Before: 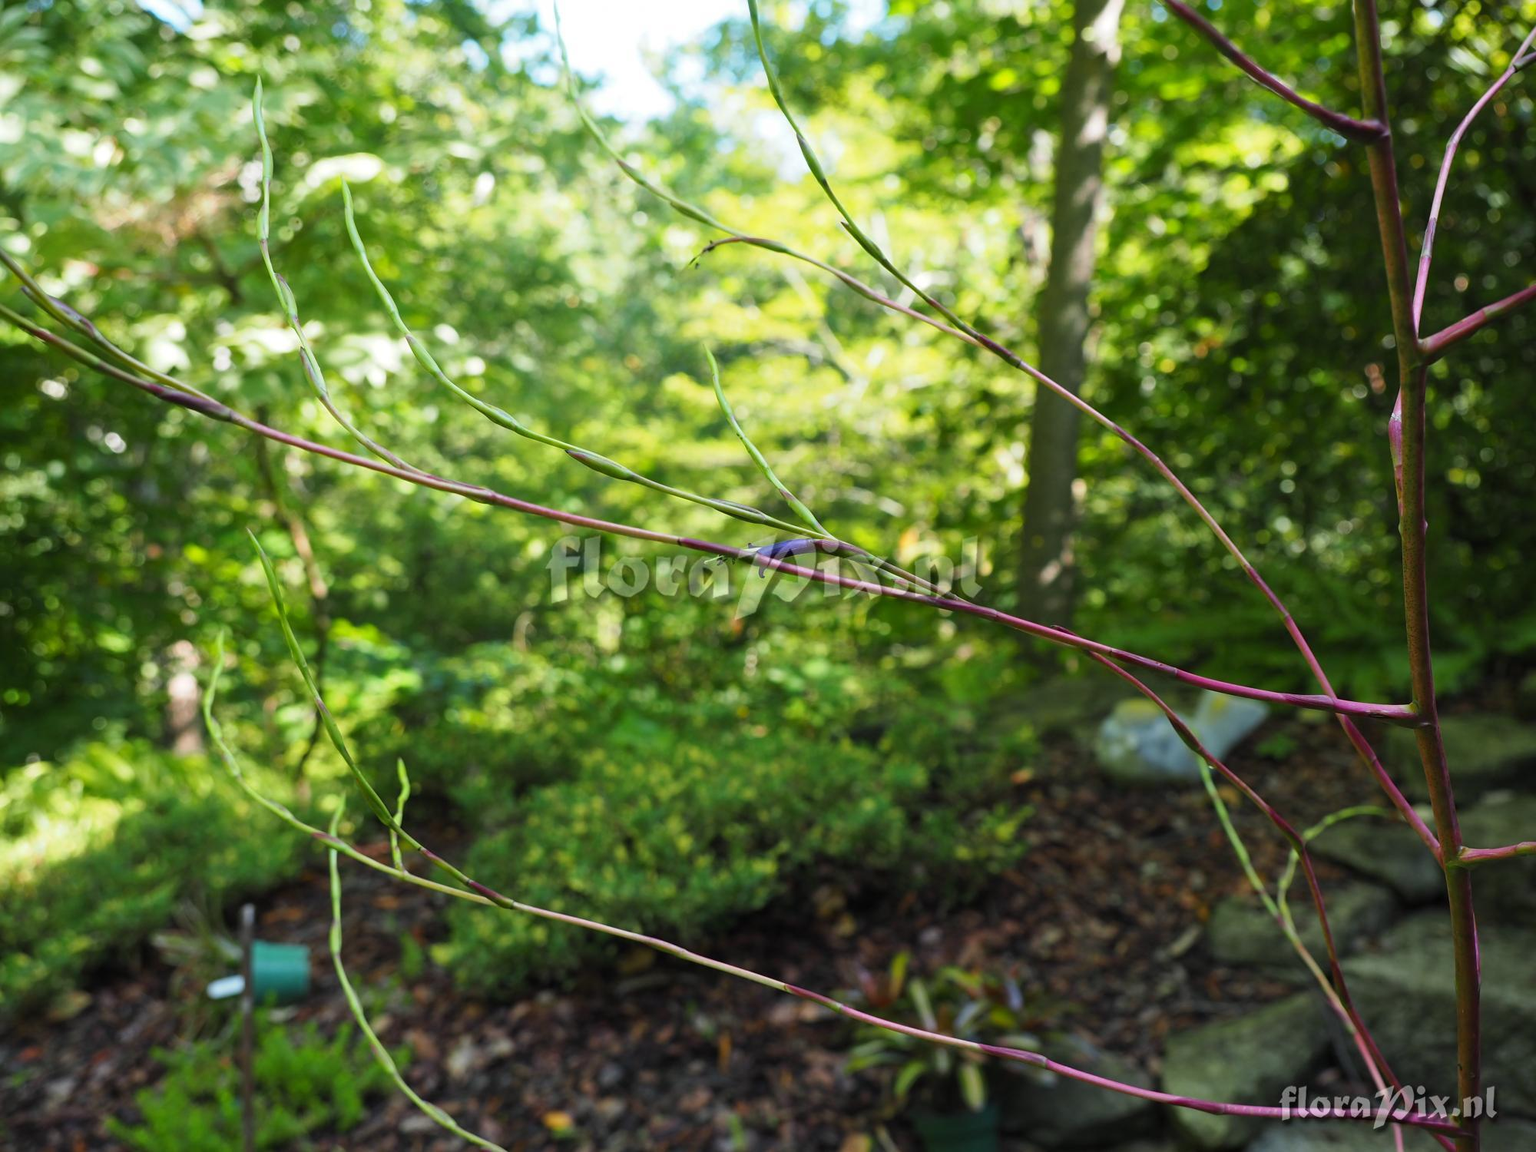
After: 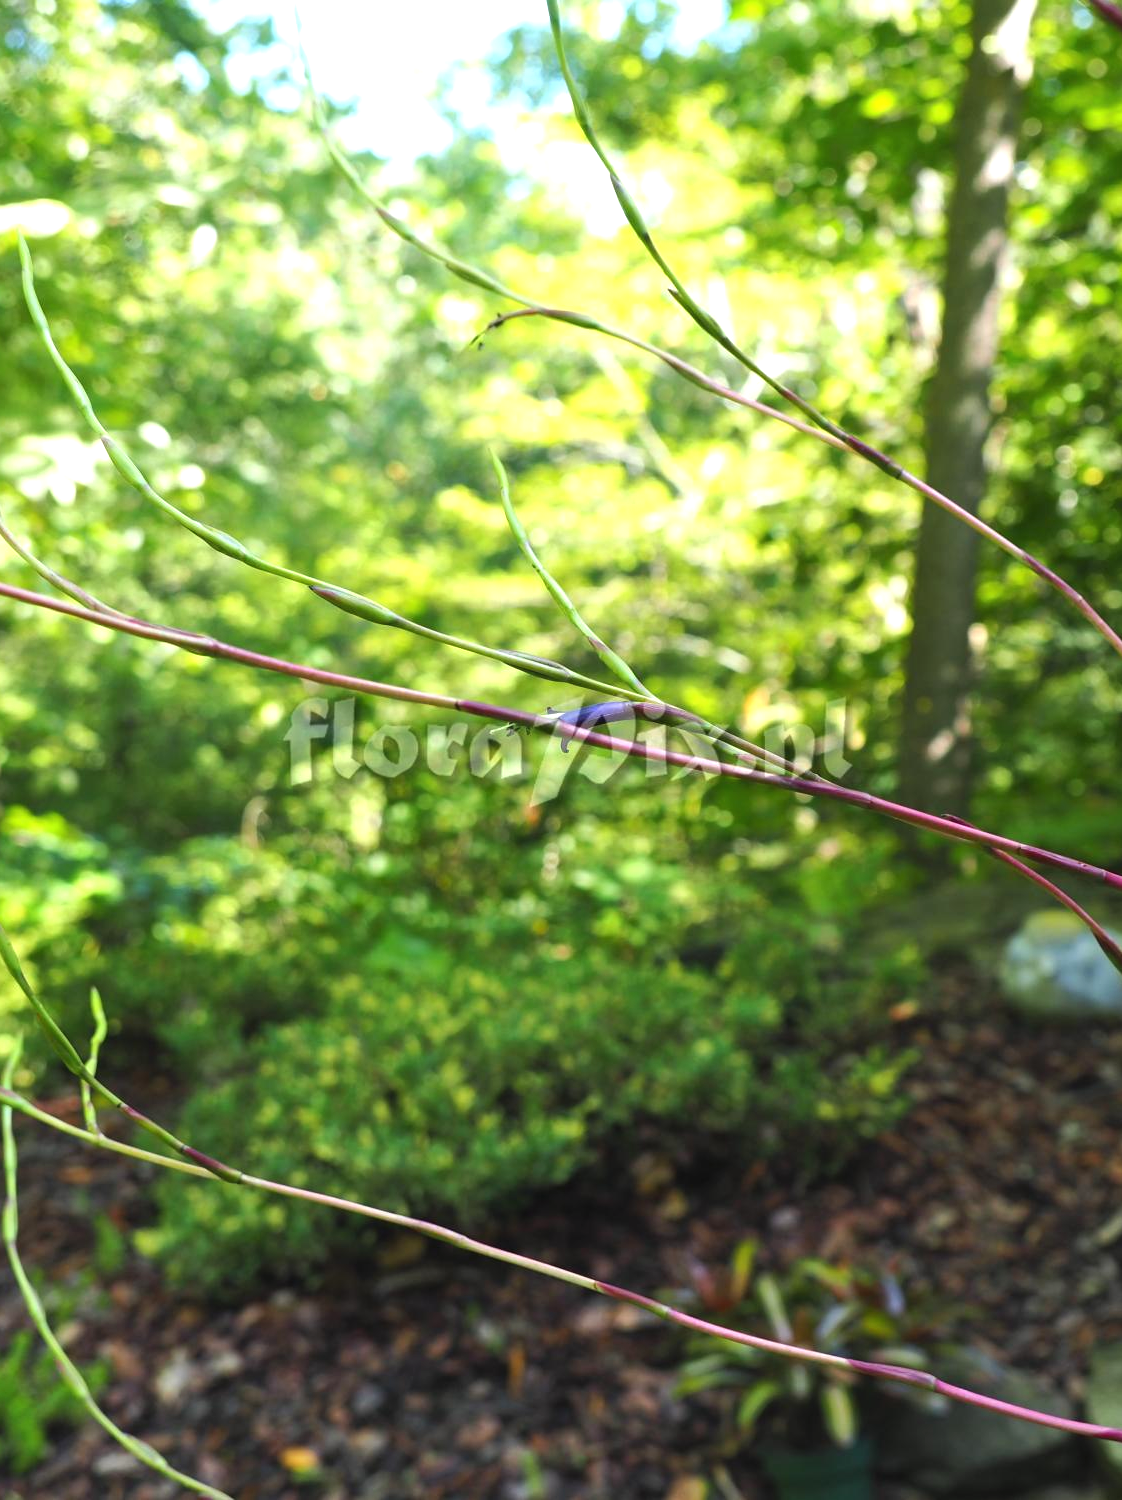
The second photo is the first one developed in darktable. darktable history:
exposure: black level correction -0.002, exposure 0.543 EV, compensate highlight preservation false
tone equalizer: edges refinement/feathering 500, mask exposure compensation -1.57 EV, preserve details no
crop: left 21.361%, right 22.539%
tone curve: curves: ch0 [(0, 0) (0.003, 0.003) (0.011, 0.011) (0.025, 0.024) (0.044, 0.043) (0.069, 0.068) (0.1, 0.098) (0.136, 0.133) (0.177, 0.174) (0.224, 0.22) (0.277, 0.272) (0.335, 0.329) (0.399, 0.391) (0.468, 0.459) (0.543, 0.545) (0.623, 0.625) (0.709, 0.711) (0.801, 0.802) (0.898, 0.898) (1, 1)], color space Lab, independent channels, preserve colors none
